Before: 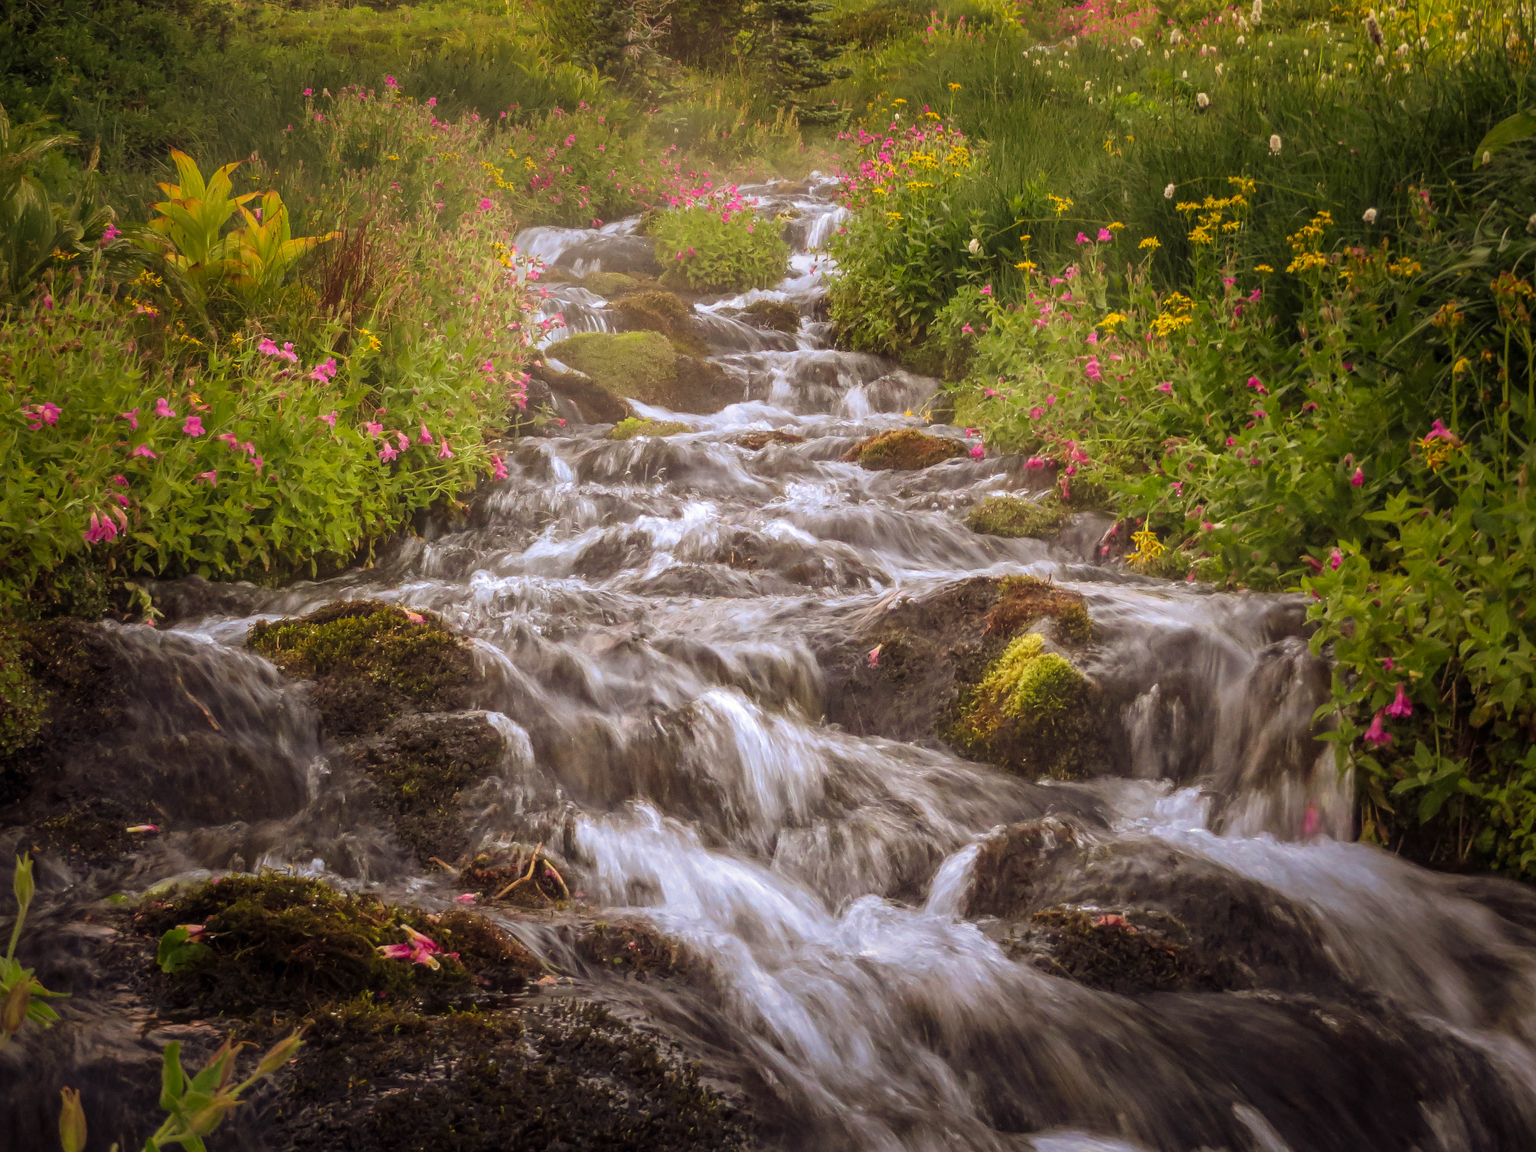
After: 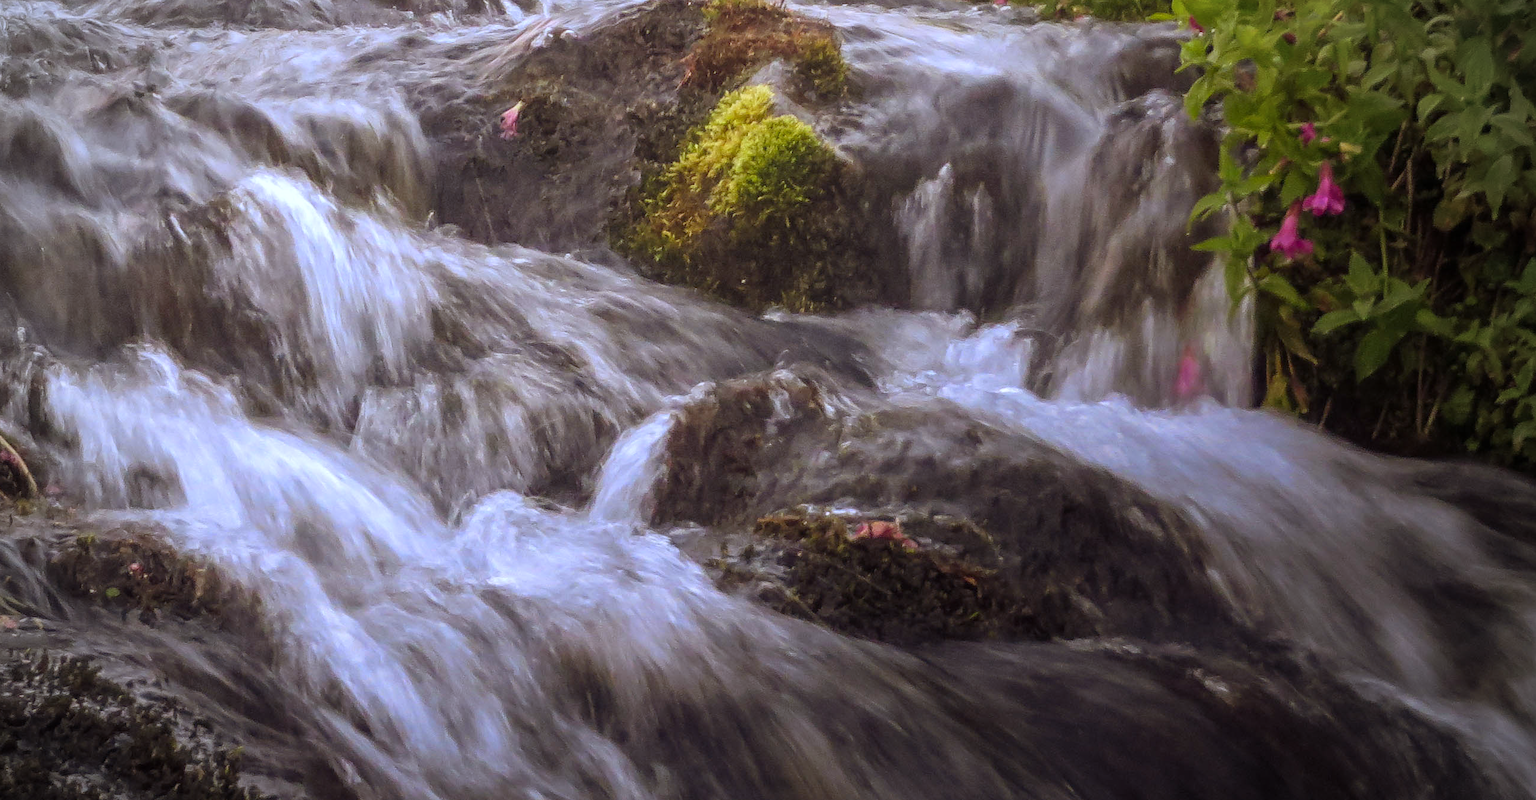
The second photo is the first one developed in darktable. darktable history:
white balance: red 0.948, green 1.02, blue 1.176
vignetting: fall-off start 71.74%
crop and rotate: left 35.509%, top 50.238%, bottom 4.934%
